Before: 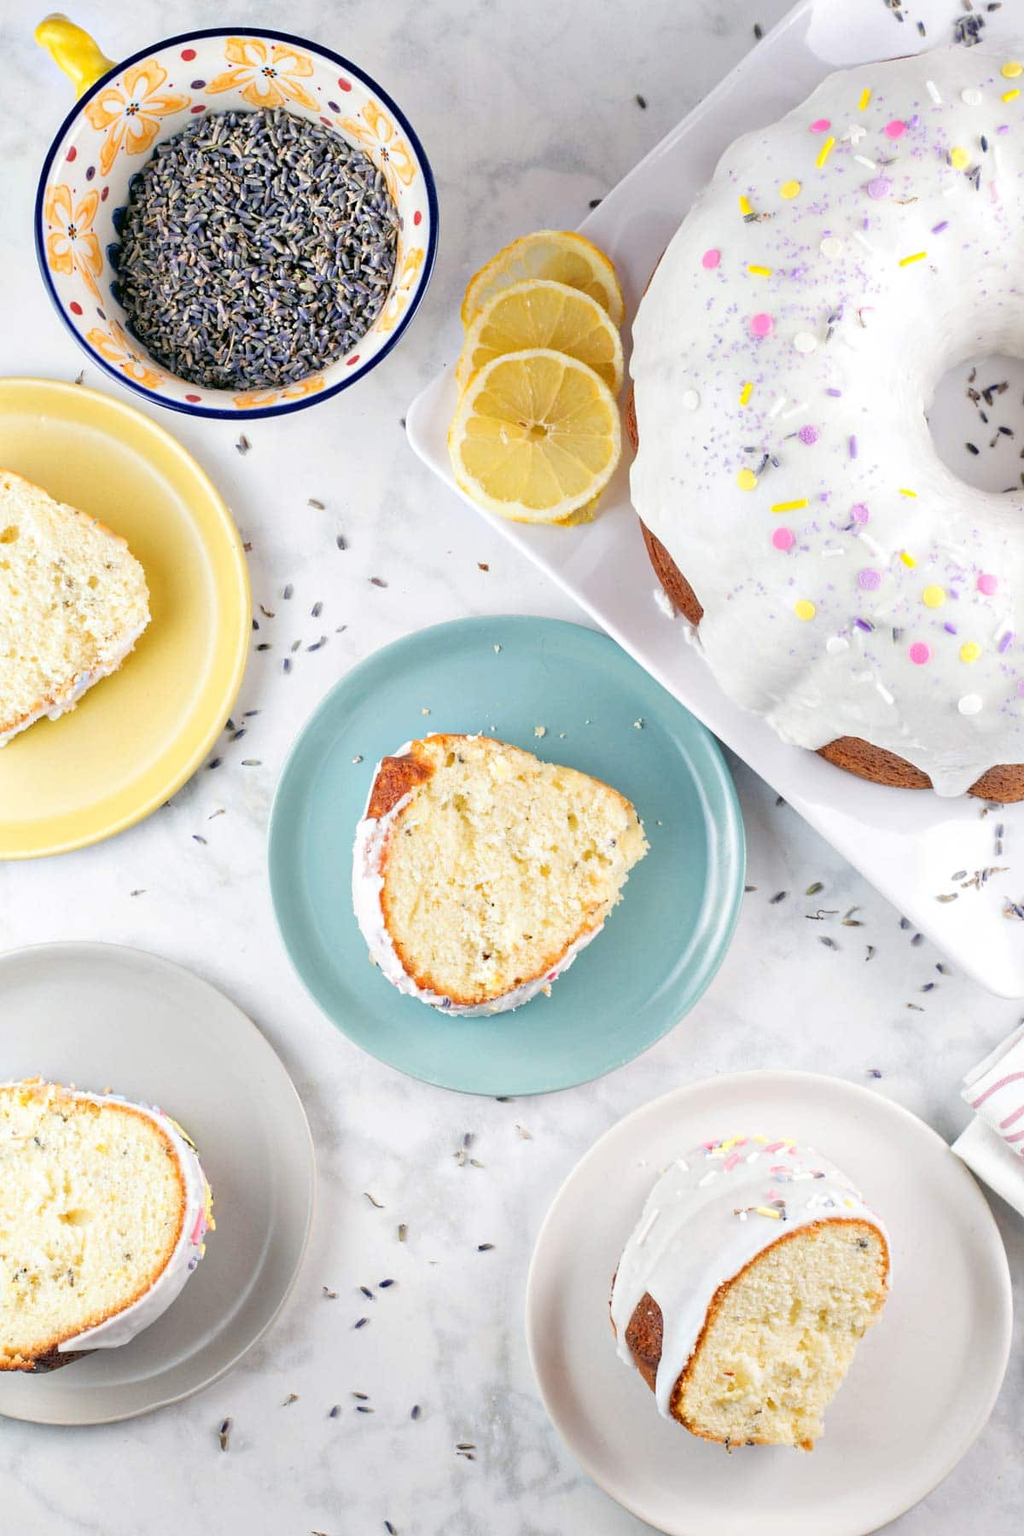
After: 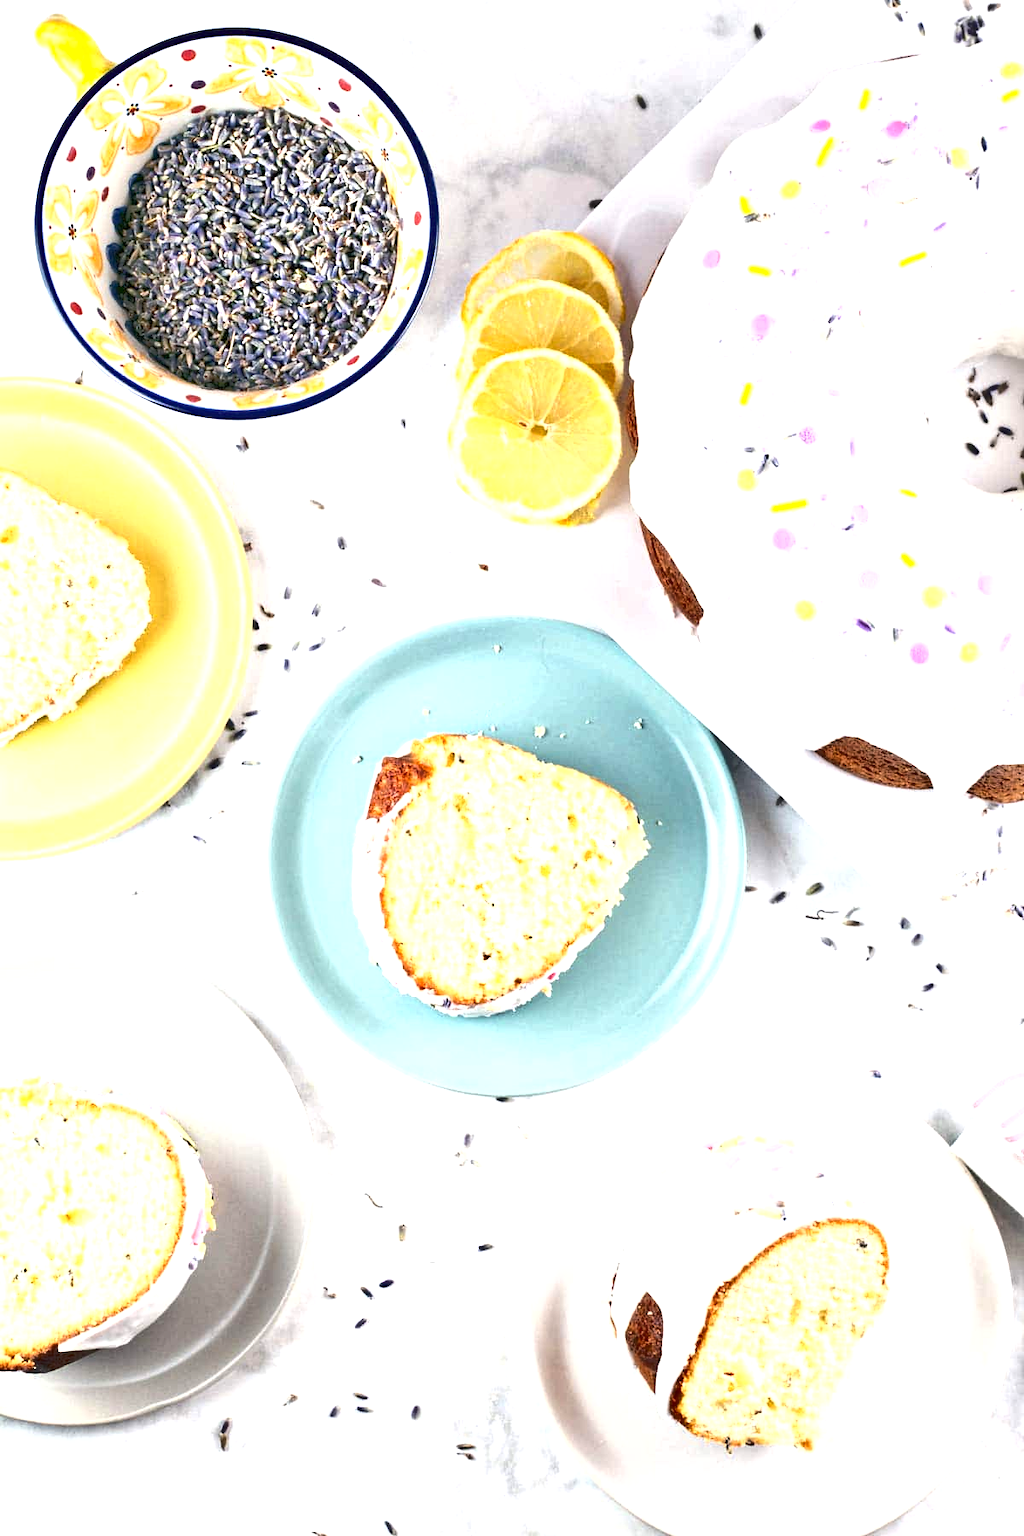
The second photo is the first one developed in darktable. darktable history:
exposure: black level correction 0, exposure 1 EV, compensate highlight preservation false
tone equalizer: -7 EV 0.147 EV, -6 EV 0.589 EV, -5 EV 1.16 EV, -4 EV 1.36 EV, -3 EV 1.16 EV, -2 EV 0.6 EV, -1 EV 0.158 EV
shadows and highlights: shadows 21.01, highlights -35.32, highlights color adjustment 0.052%, soften with gaussian
